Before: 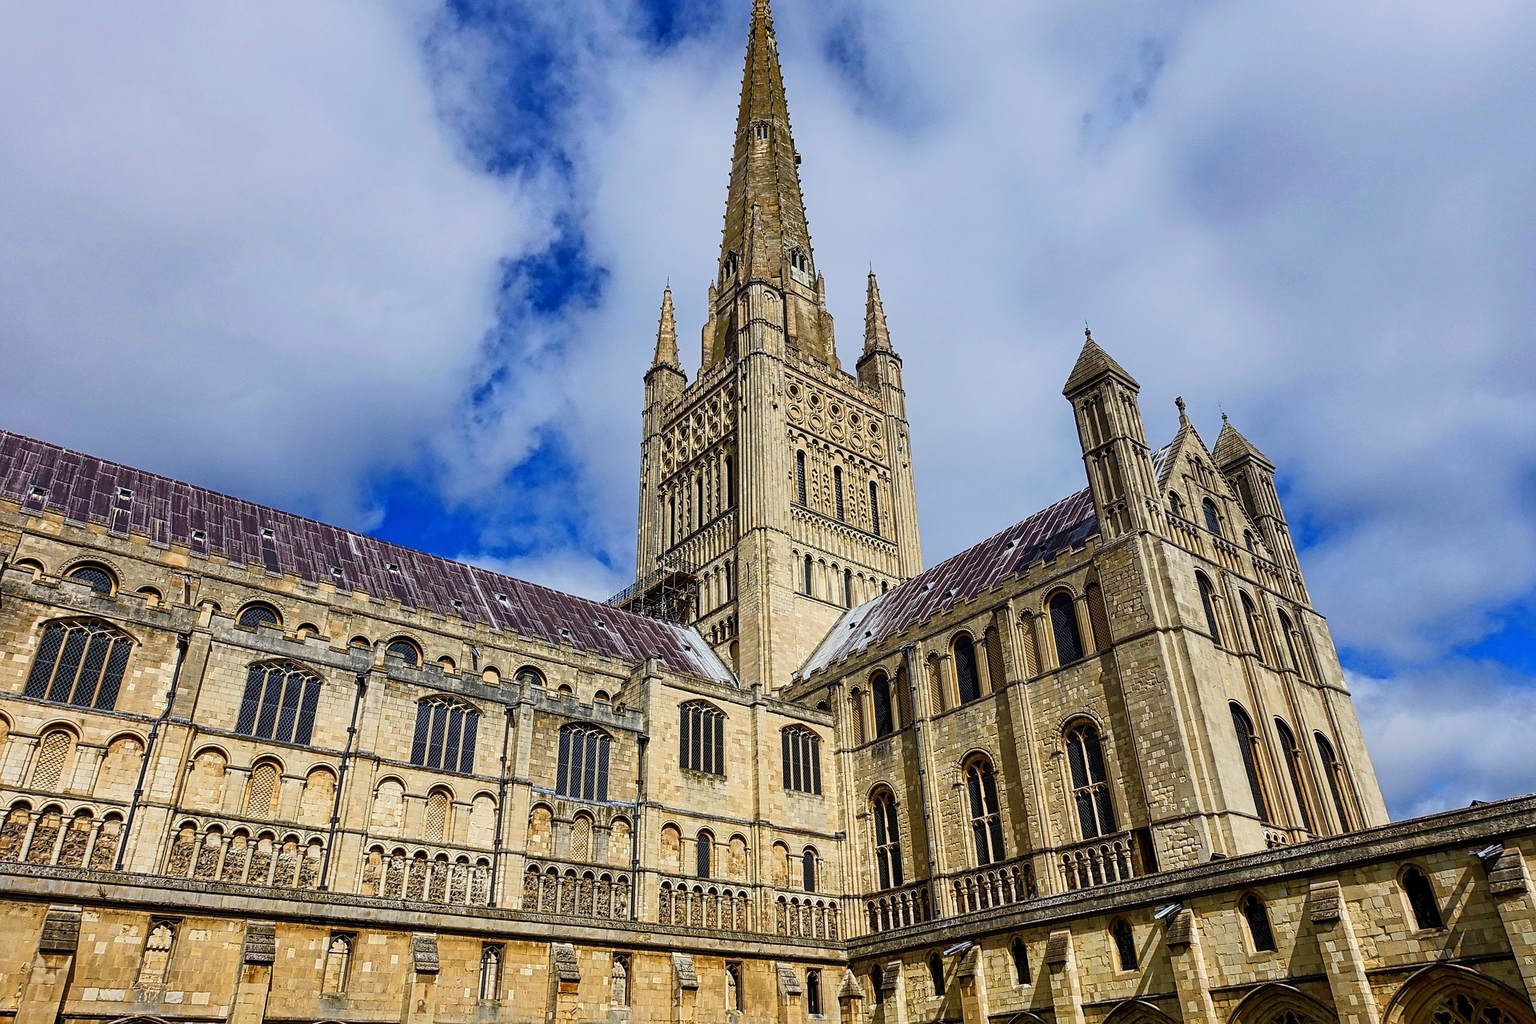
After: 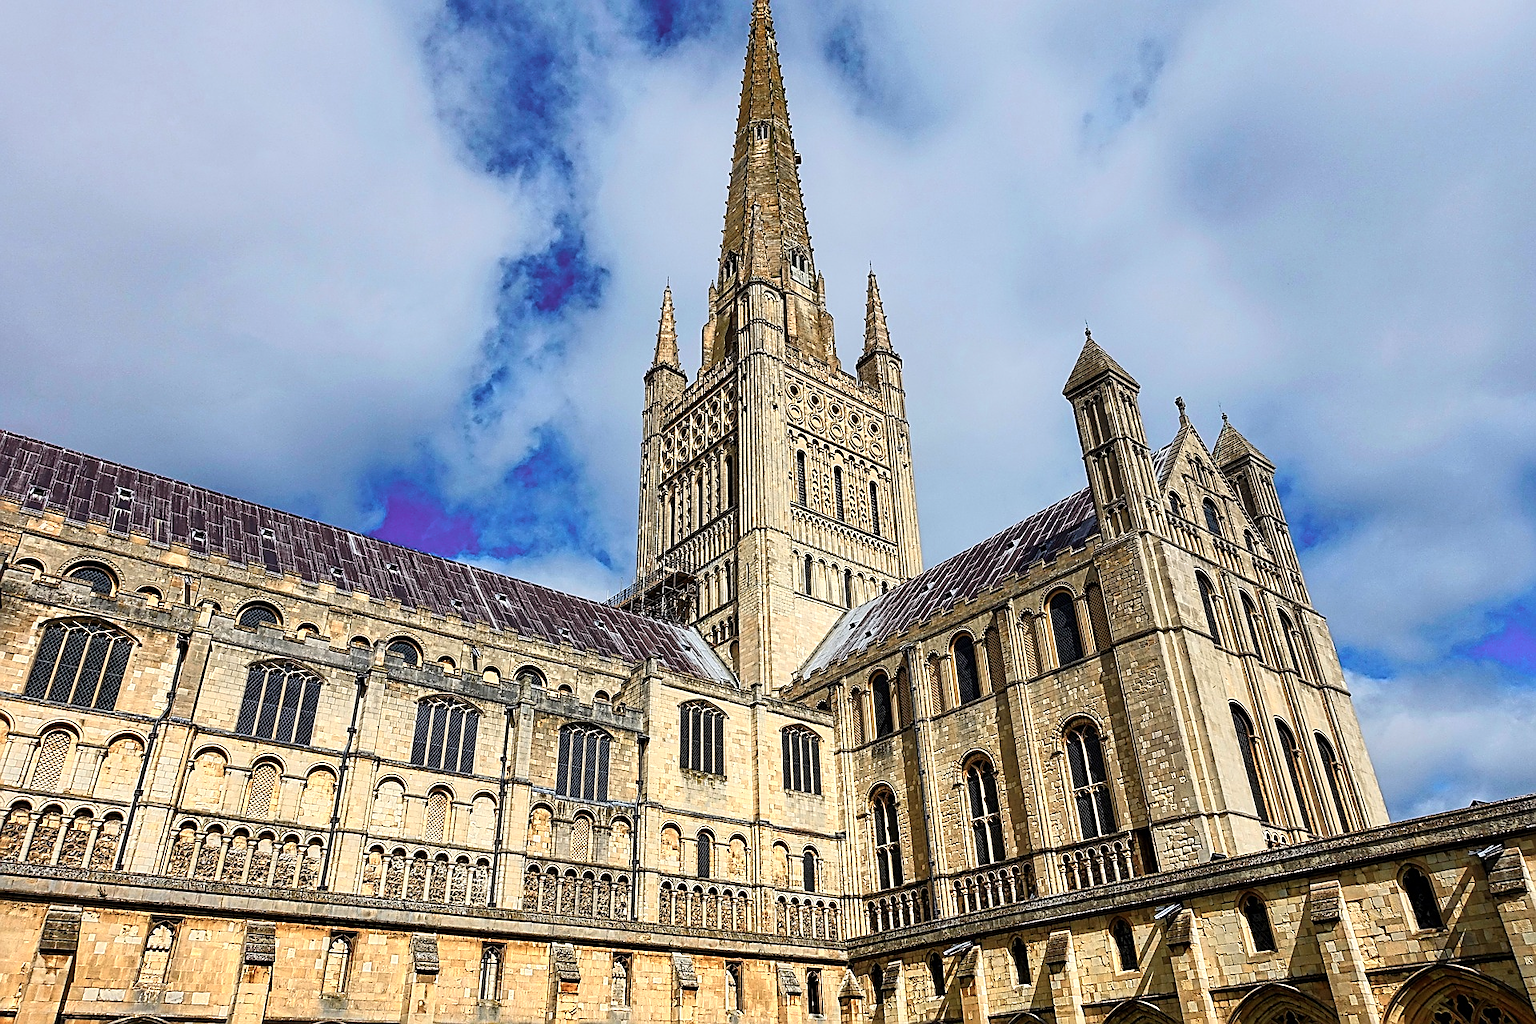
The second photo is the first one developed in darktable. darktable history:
color zones: curves: ch0 [(0.018, 0.548) (0.197, 0.654) (0.425, 0.447) (0.605, 0.658) (0.732, 0.579)]; ch1 [(0.105, 0.531) (0.224, 0.531) (0.386, 0.39) (0.618, 0.456) (0.732, 0.456) (0.956, 0.421)]; ch2 [(0.039, 0.583) (0.215, 0.465) (0.399, 0.544) (0.465, 0.548) (0.614, 0.447) (0.724, 0.43) (0.882, 0.623) (0.956, 0.632)]
sharpen: amount 0.499
